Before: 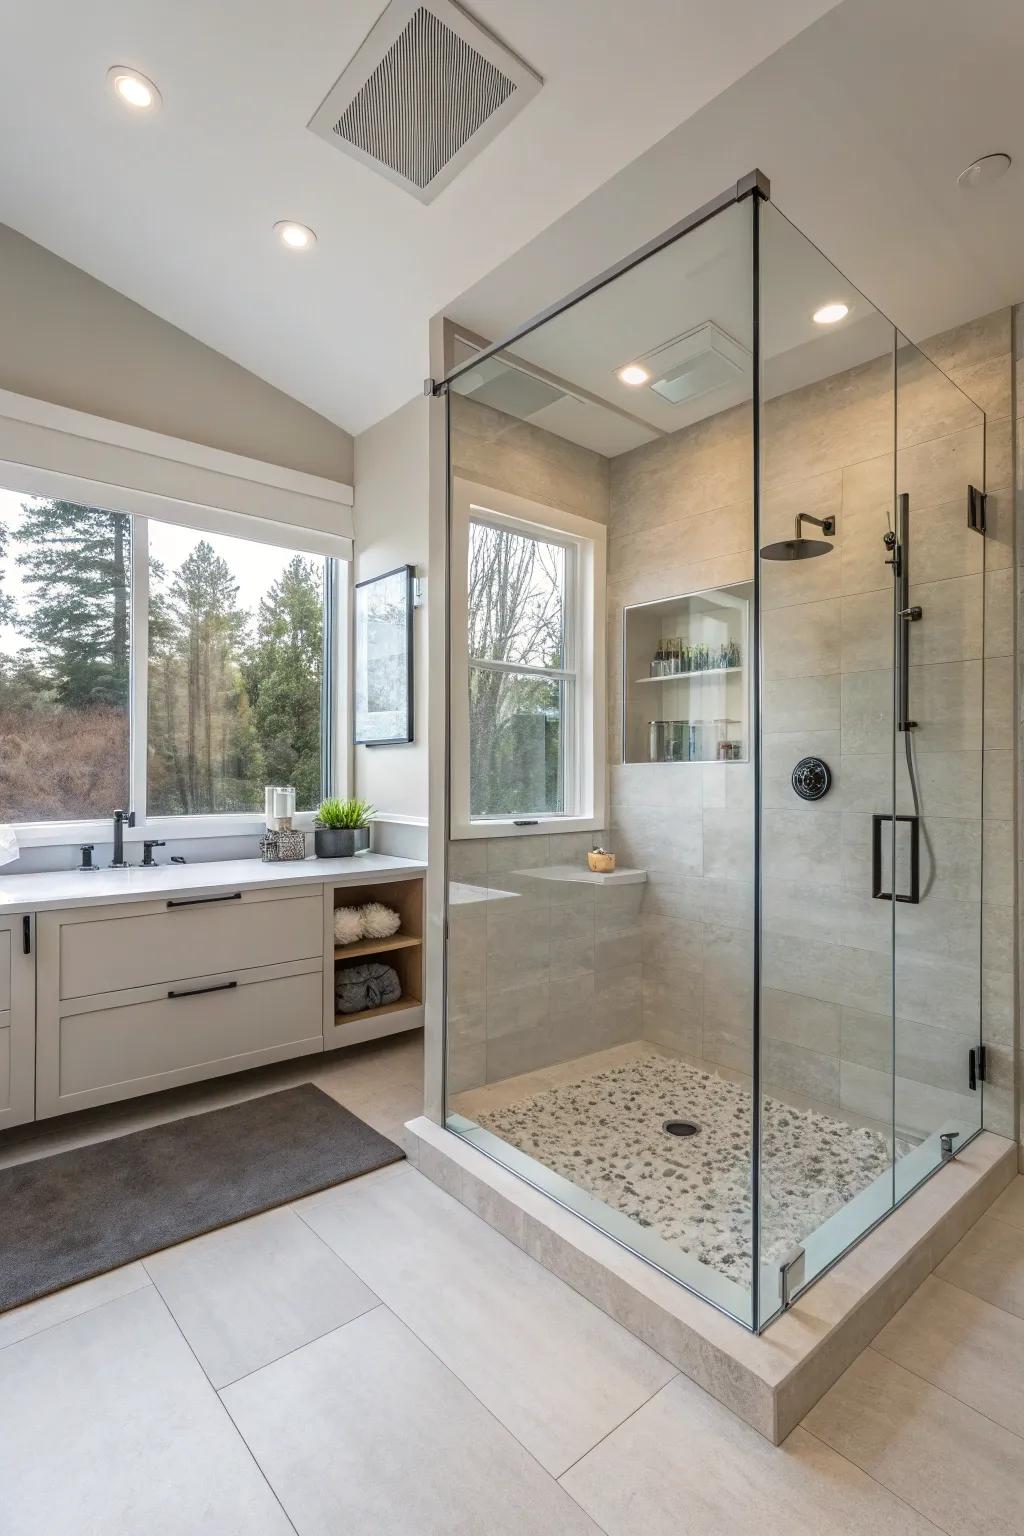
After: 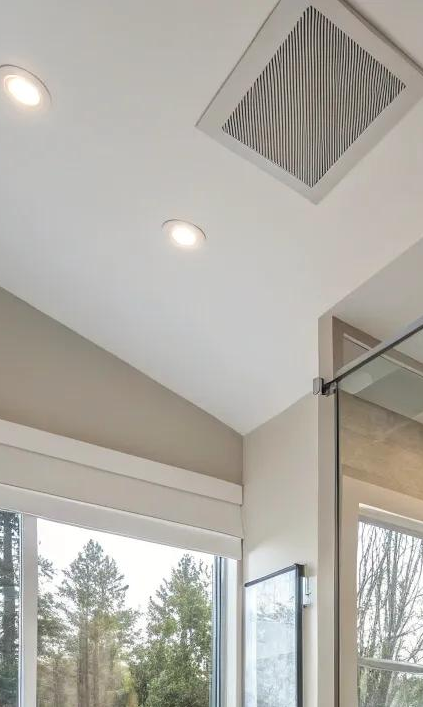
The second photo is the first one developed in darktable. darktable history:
crop and rotate: left 10.881%, top 0.075%, right 47.763%, bottom 53.854%
